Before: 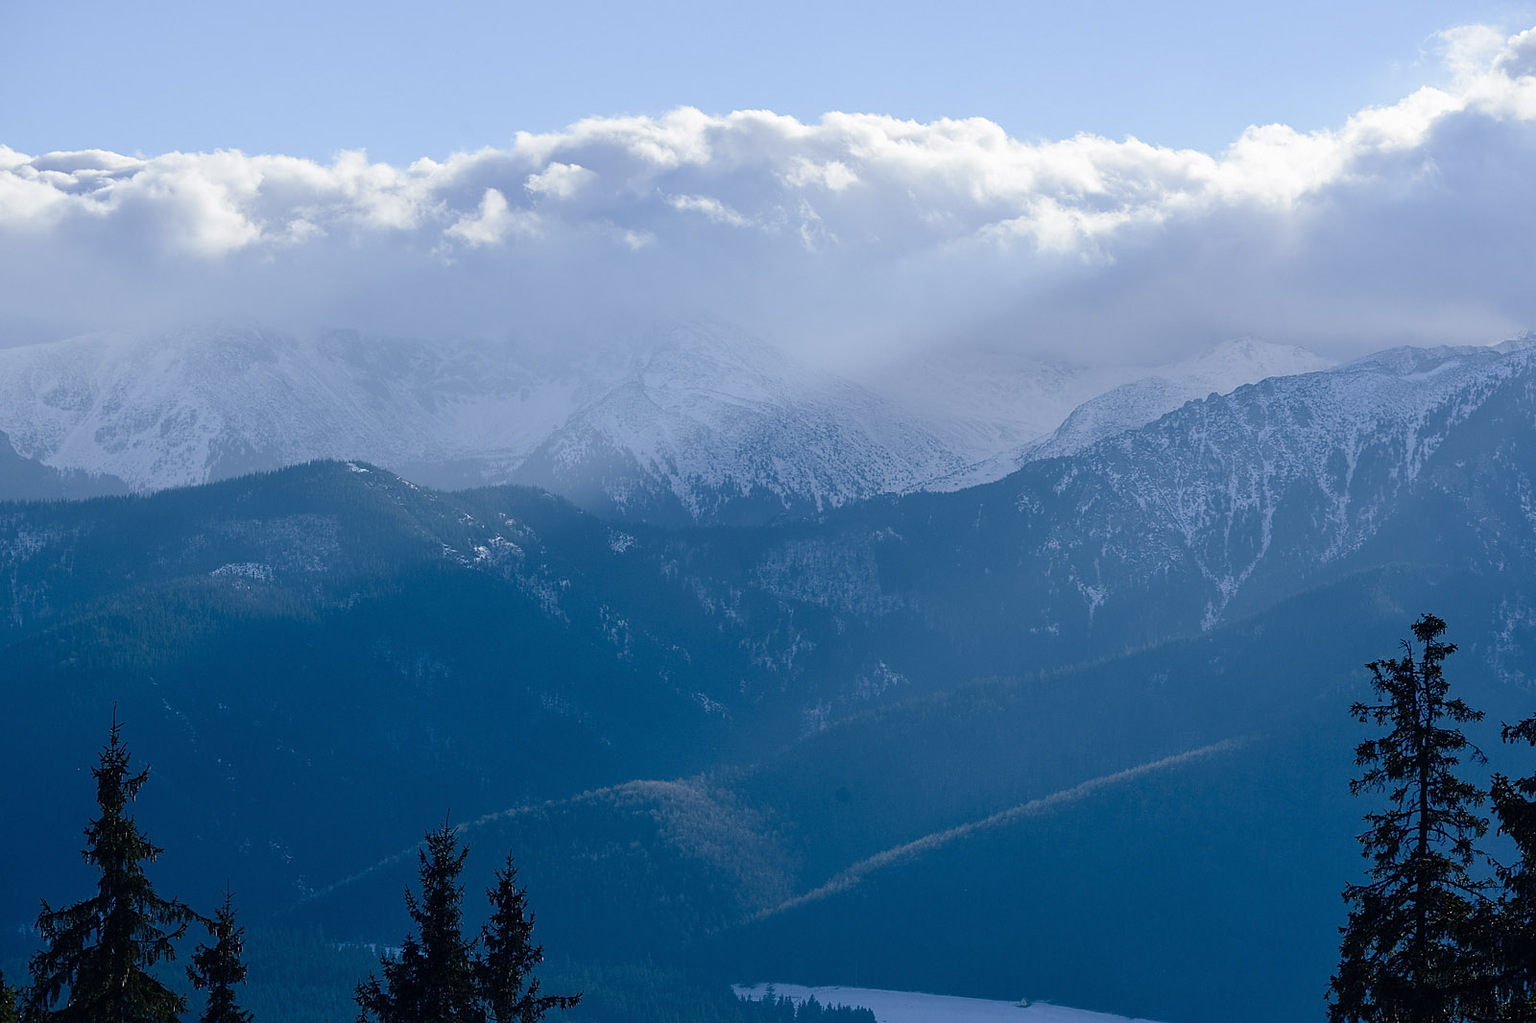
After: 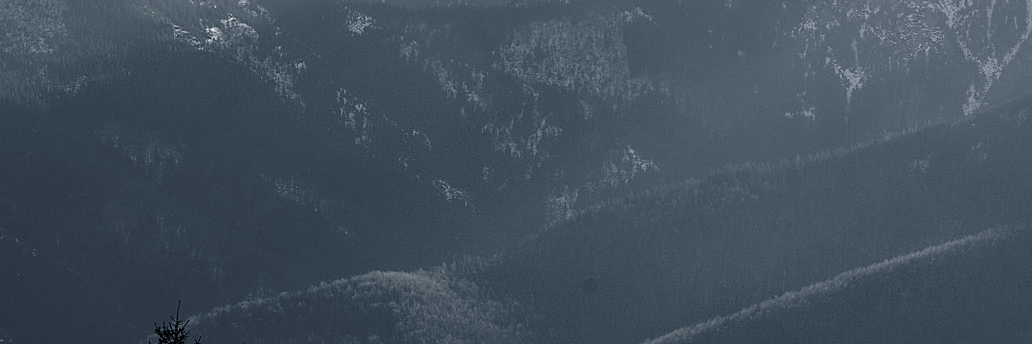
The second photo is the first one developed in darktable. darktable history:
tone equalizer: edges refinement/feathering 500, mask exposure compensation -1.57 EV, preserve details no
crop: left 18.044%, top 50.872%, right 17.425%, bottom 16.818%
contrast brightness saturation: contrast 0.1, brightness 0.023, saturation 0.02
shadows and highlights: shadows 12.6, white point adjustment 1.25, highlights -1.61, soften with gaussian
local contrast: mode bilateral grid, contrast 20, coarseness 50, detail 119%, midtone range 0.2
color zones: curves: ch0 [(0.004, 0.388) (0.125, 0.392) (0.25, 0.404) (0.375, 0.5) (0.5, 0.5) (0.625, 0.5) (0.75, 0.5) (0.875, 0.5)]; ch1 [(0, 0.5) (0.125, 0.5) (0.25, 0.5) (0.375, 0.124) (0.524, 0.124) (0.645, 0.128) (0.789, 0.132) (0.914, 0.096) (0.998, 0.068)]
